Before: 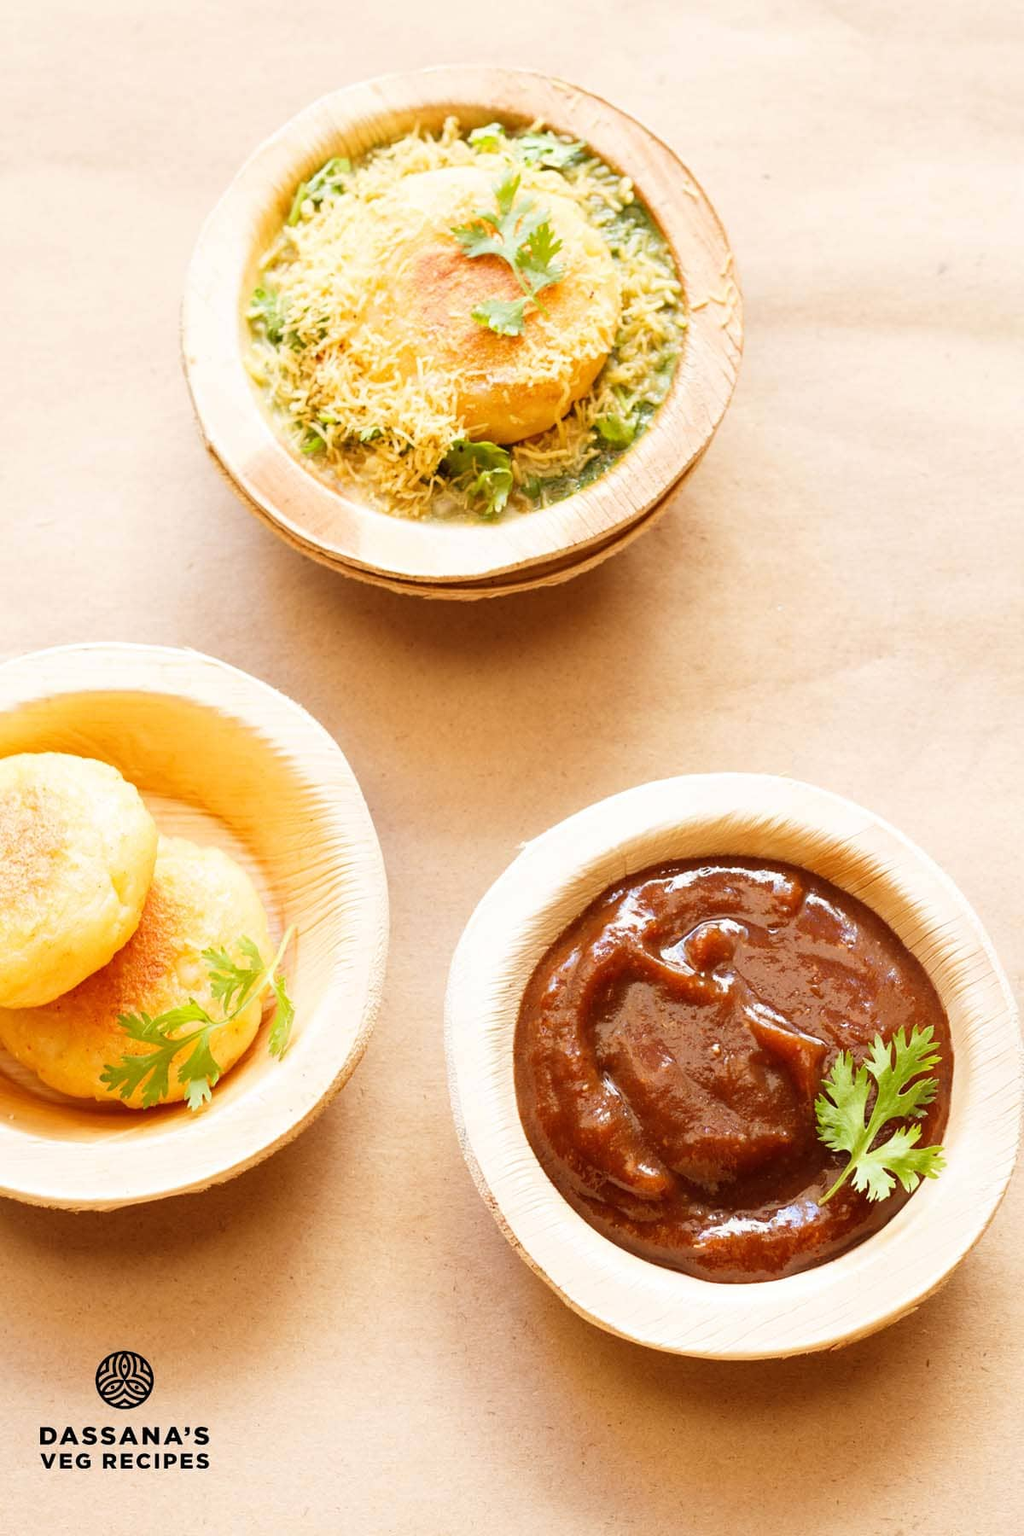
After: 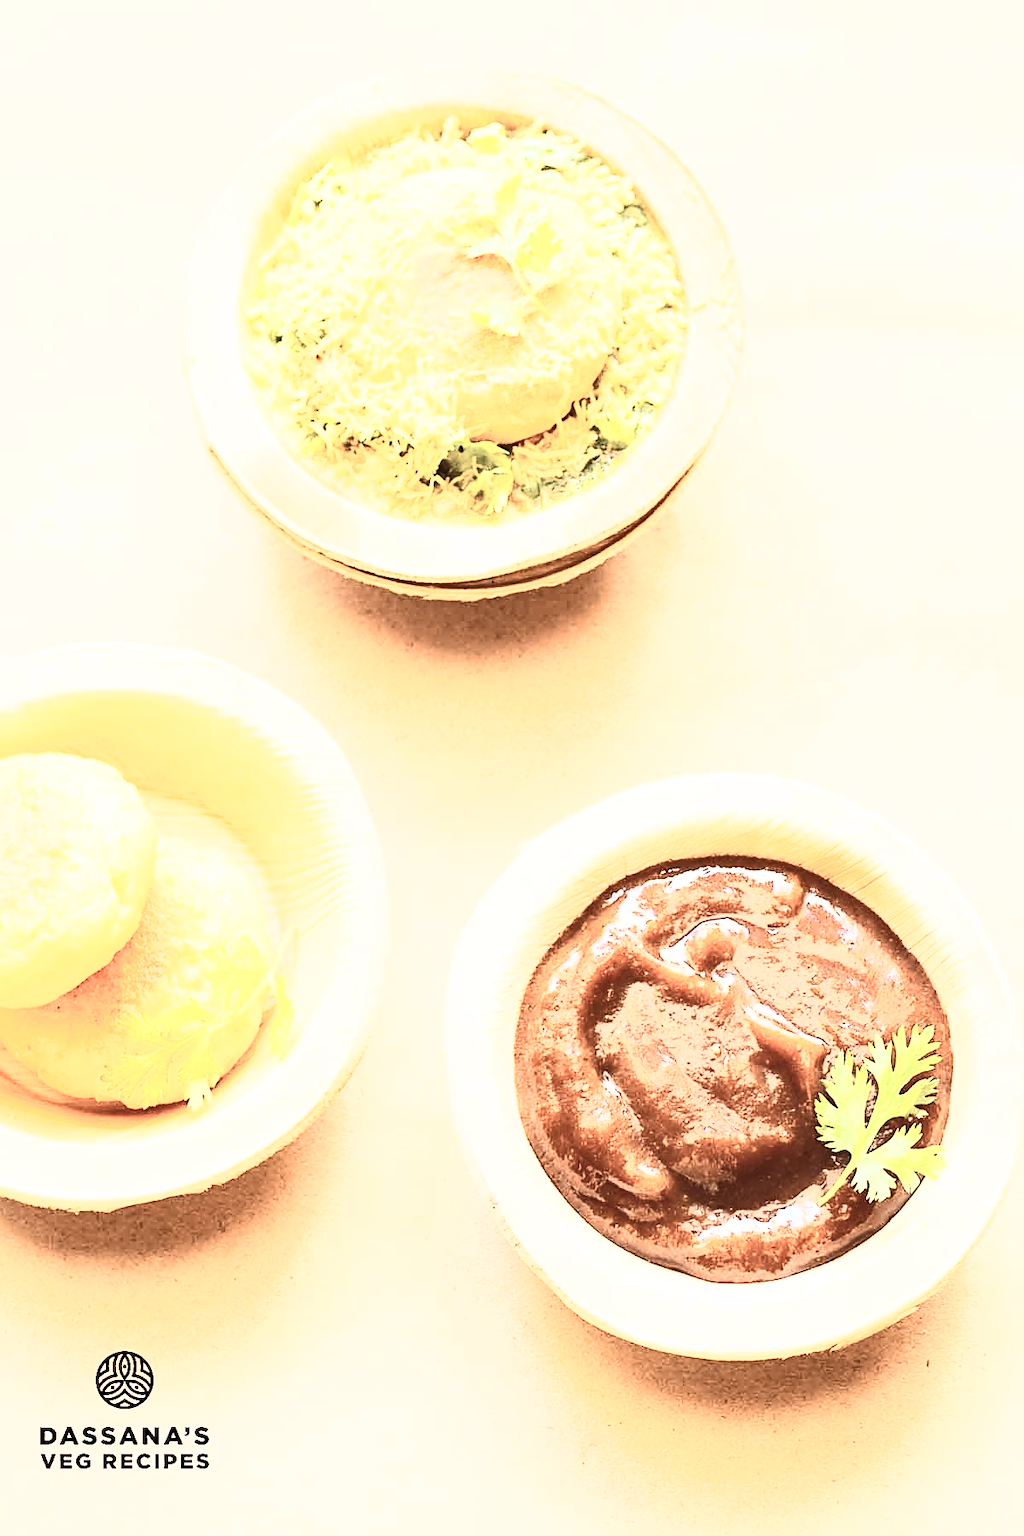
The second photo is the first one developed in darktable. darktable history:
sharpen: on, module defaults
shadows and highlights: radius 125.46, shadows 30.51, highlights -30.51, low approximation 0.01, soften with gaussian
exposure: black level correction 0, exposure 1.2 EV, compensate exposure bias true, compensate highlight preservation false
contrast brightness saturation: contrast 0.57, brightness 0.57, saturation -0.34
